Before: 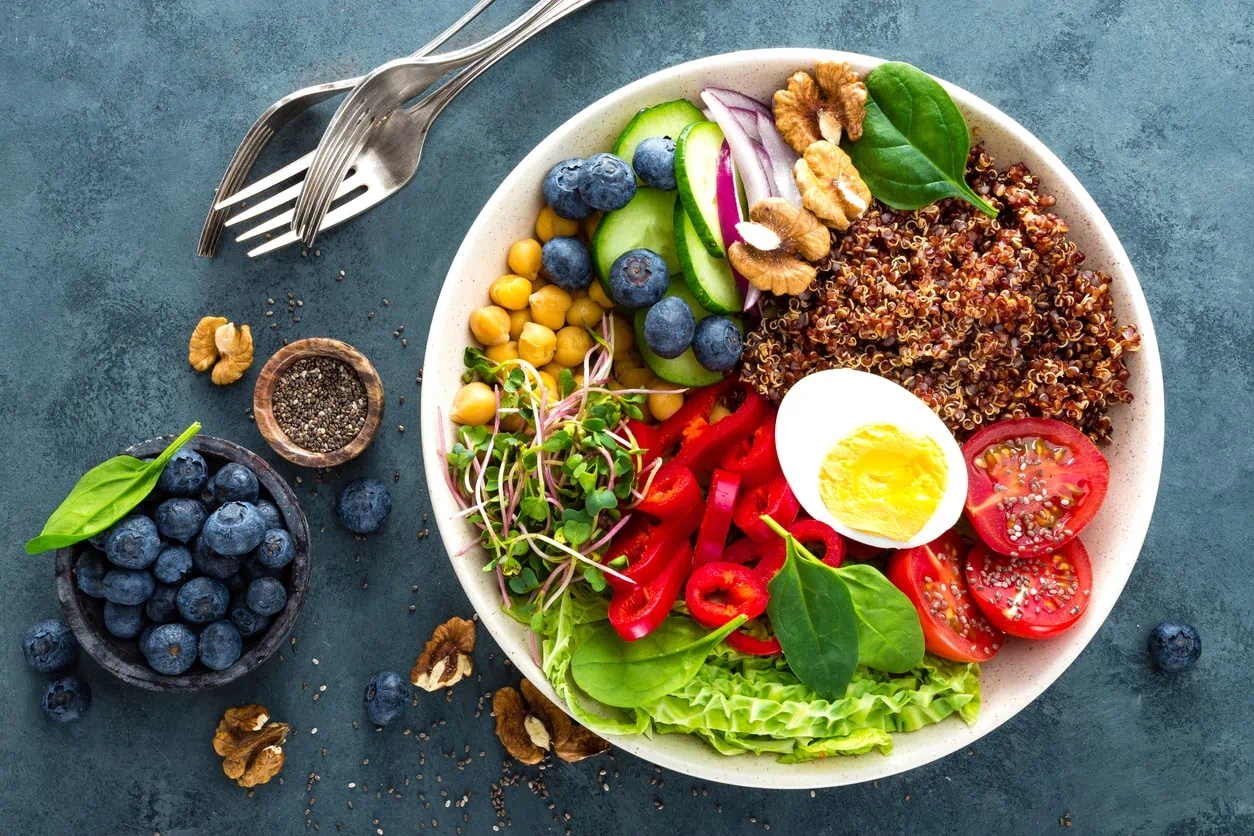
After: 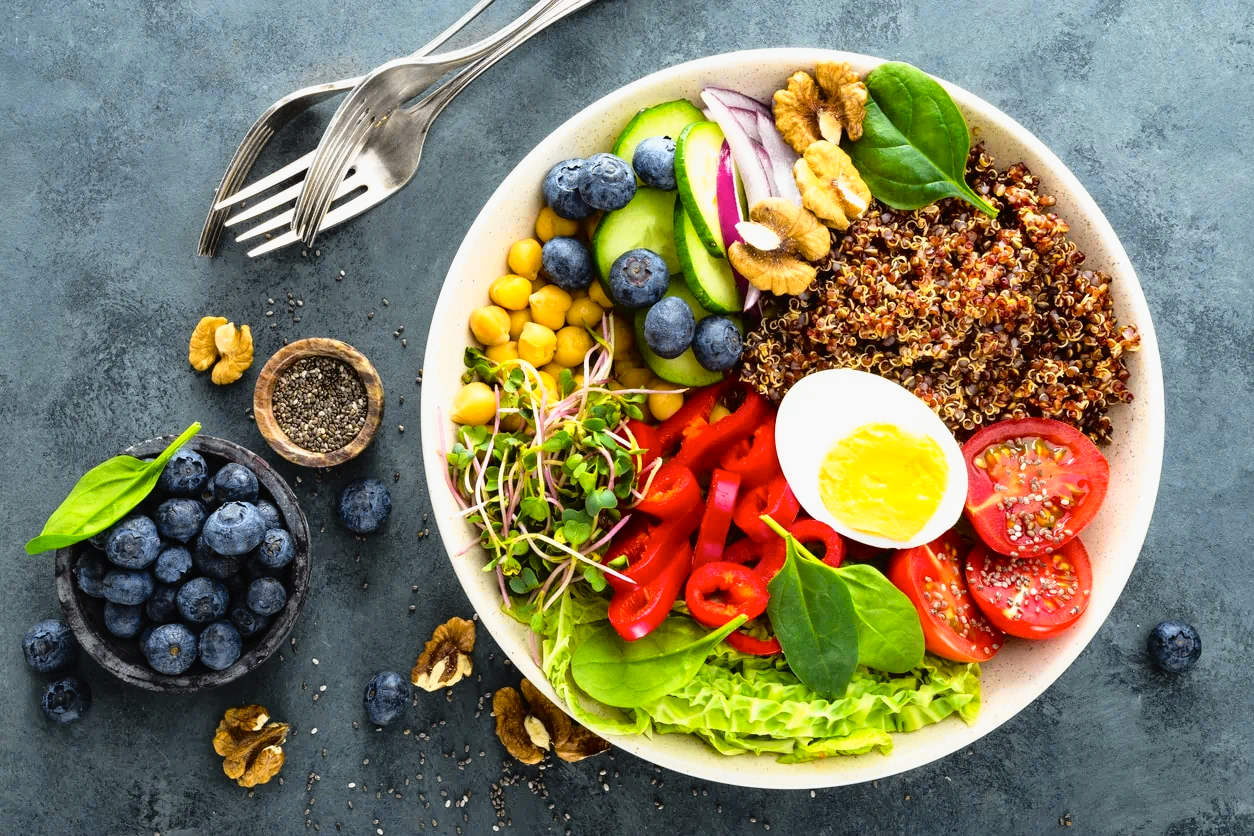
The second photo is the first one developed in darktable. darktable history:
tone equalizer: on, module defaults
tone curve: curves: ch0 [(0, 0.013) (0.129, 0.1) (0.327, 0.382) (0.489, 0.573) (0.66, 0.748) (0.858, 0.926) (1, 0.977)]; ch1 [(0, 0) (0.353, 0.344) (0.45, 0.46) (0.498, 0.498) (0.521, 0.512) (0.563, 0.559) (0.592, 0.578) (0.647, 0.657) (1, 1)]; ch2 [(0, 0) (0.333, 0.346) (0.375, 0.375) (0.424, 0.43) (0.476, 0.492) (0.502, 0.502) (0.524, 0.531) (0.579, 0.61) (0.612, 0.644) (0.66, 0.715) (1, 1)], color space Lab, independent channels, preserve colors none
